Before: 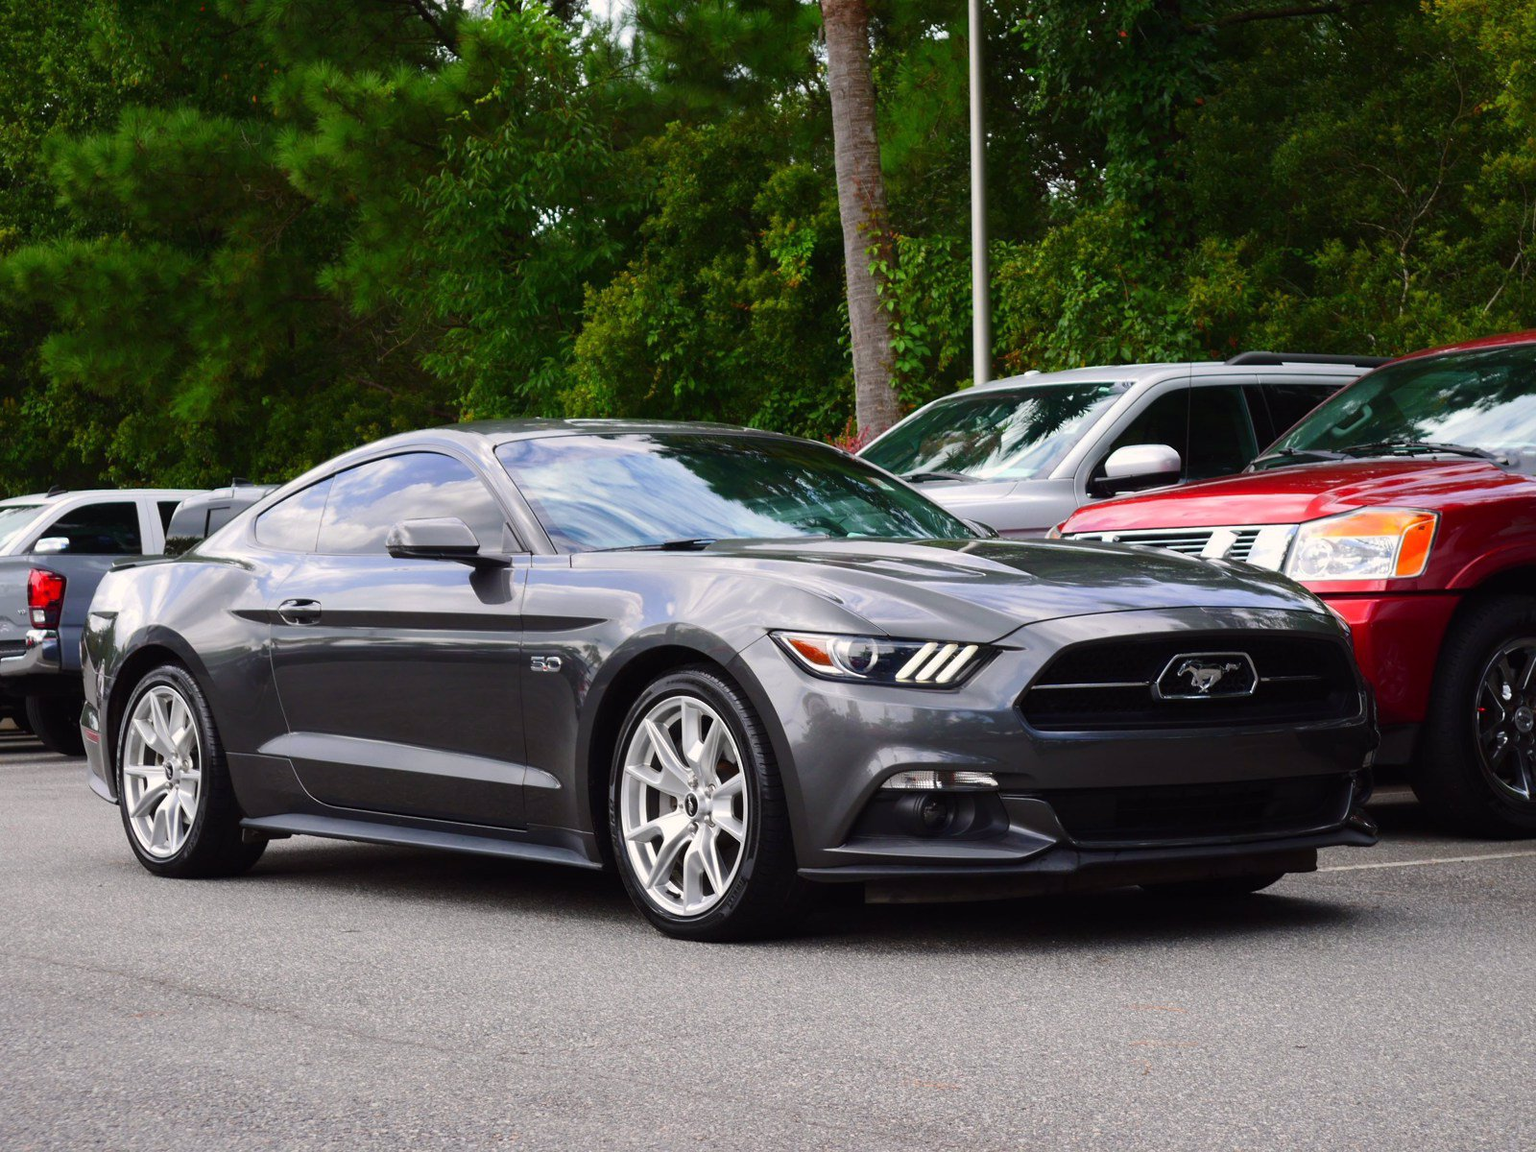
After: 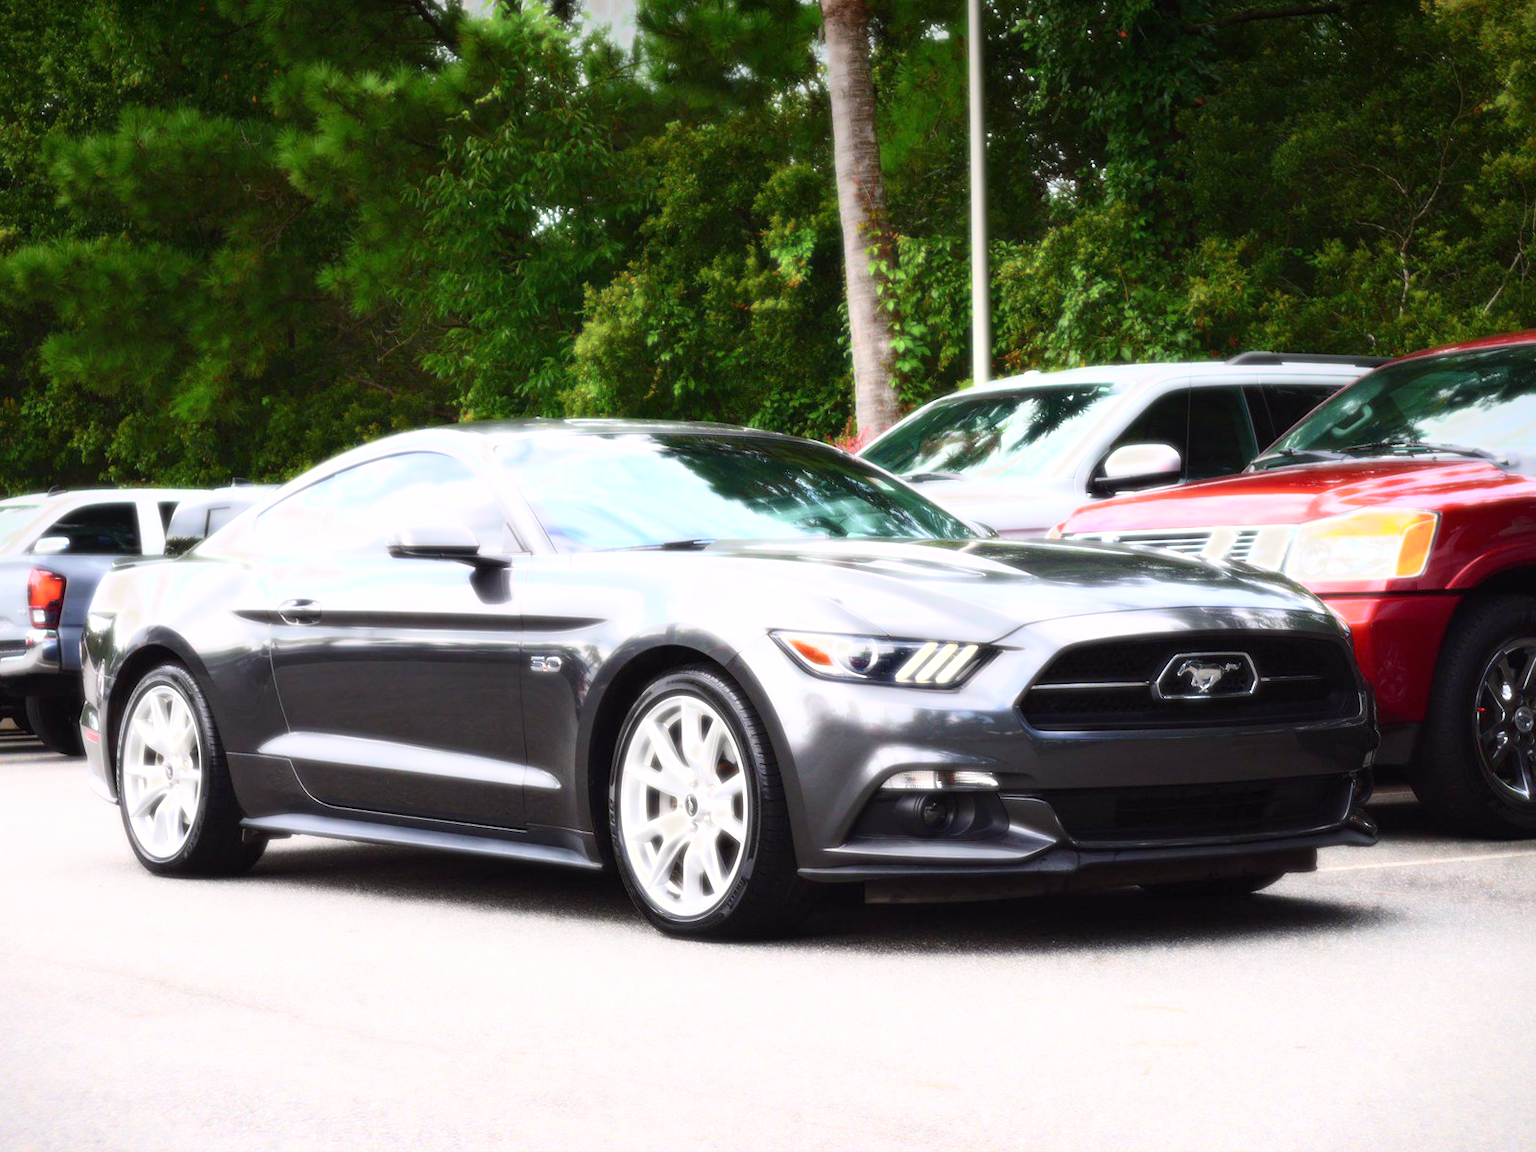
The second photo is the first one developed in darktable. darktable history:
bloom: size 0%, threshold 54.82%, strength 8.31%
exposure: black level correction 0, exposure 0.7 EV, compensate exposure bias true, compensate highlight preservation false
vignetting: fall-off start 97.52%, fall-off radius 100%, brightness -0.574, saturation 0, center (-0.027, 0.404), width/height ratio 1.368, unbound false
